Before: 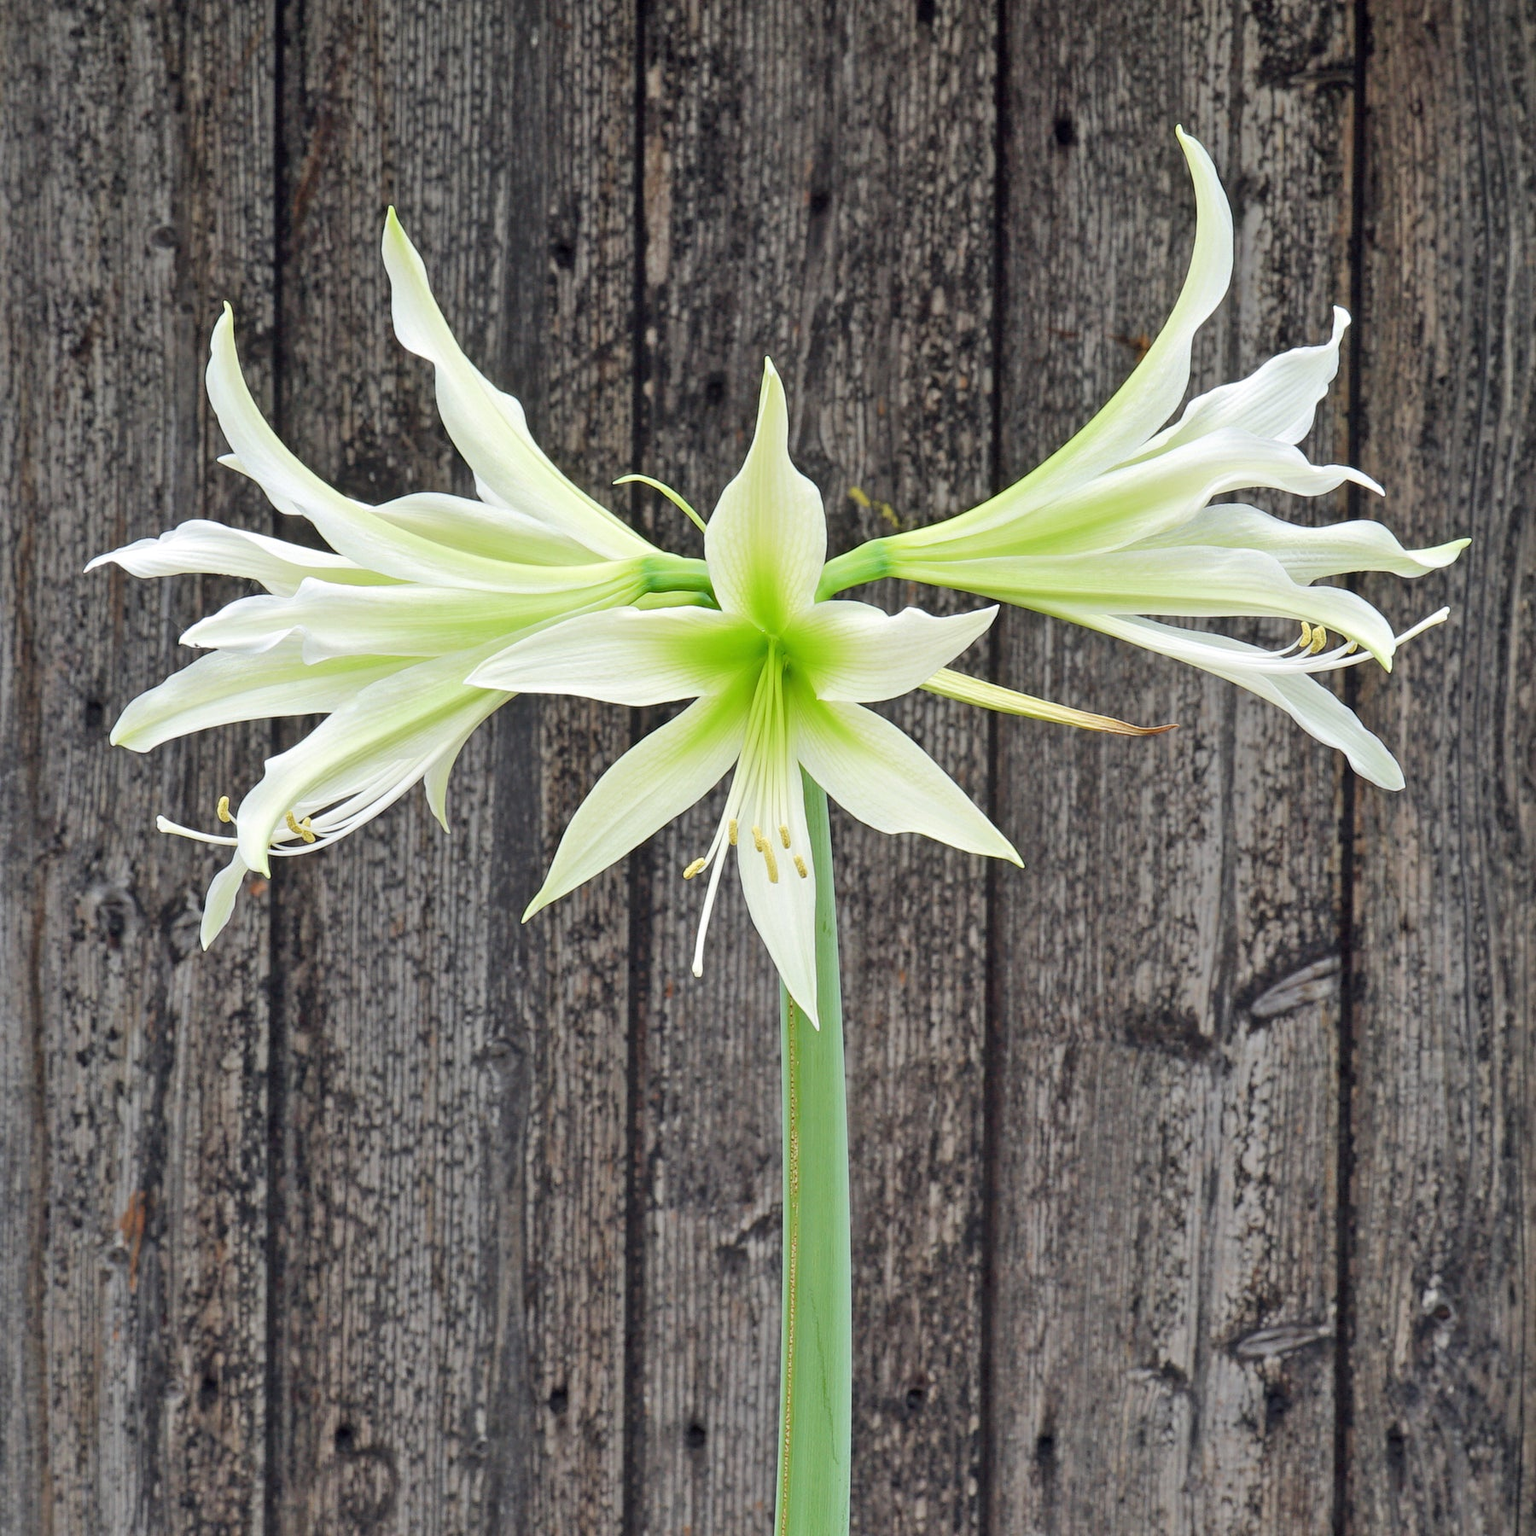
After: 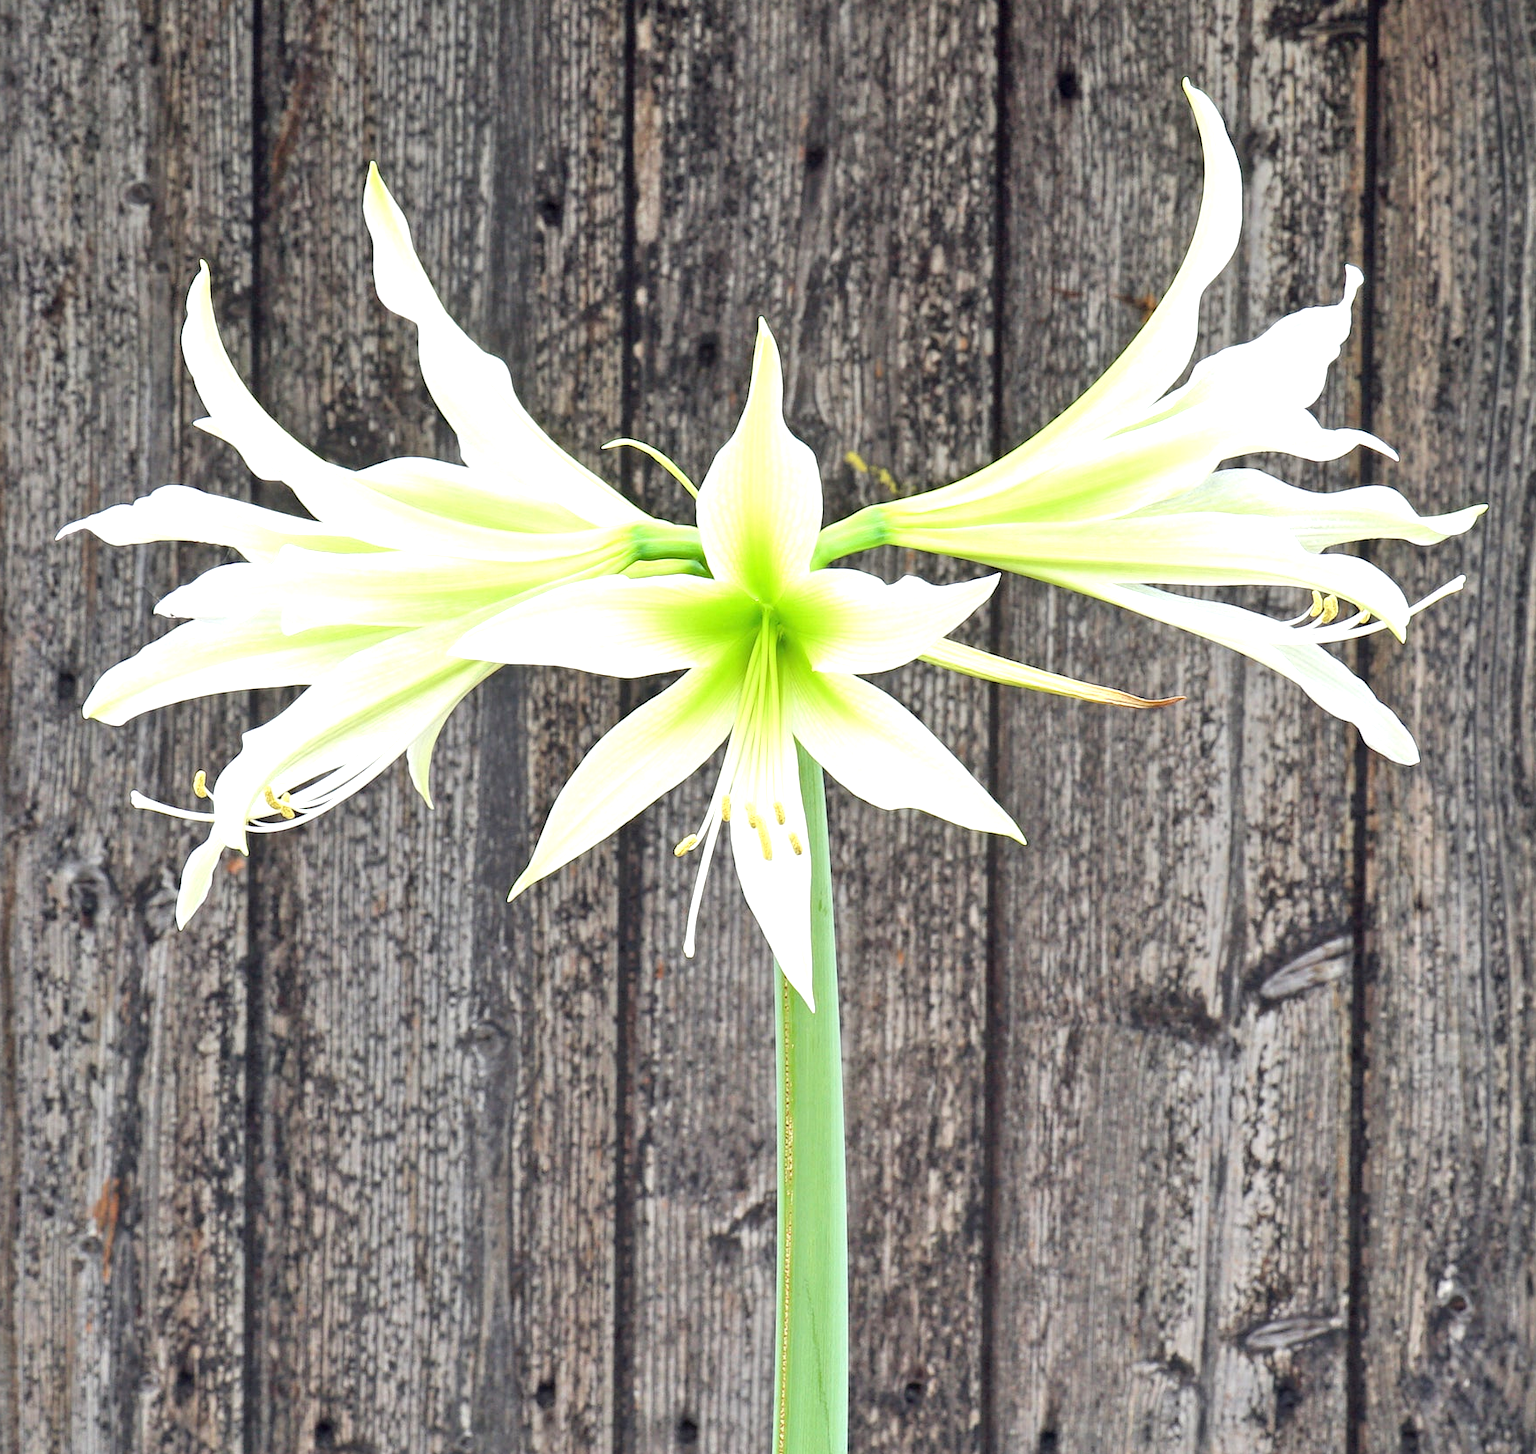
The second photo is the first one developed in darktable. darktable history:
crop: left 1.964%, top 3.251%, right 1.122%, bottom 4.933%
exposure: exposure 0.77 EV, compensate highlight preservation false
